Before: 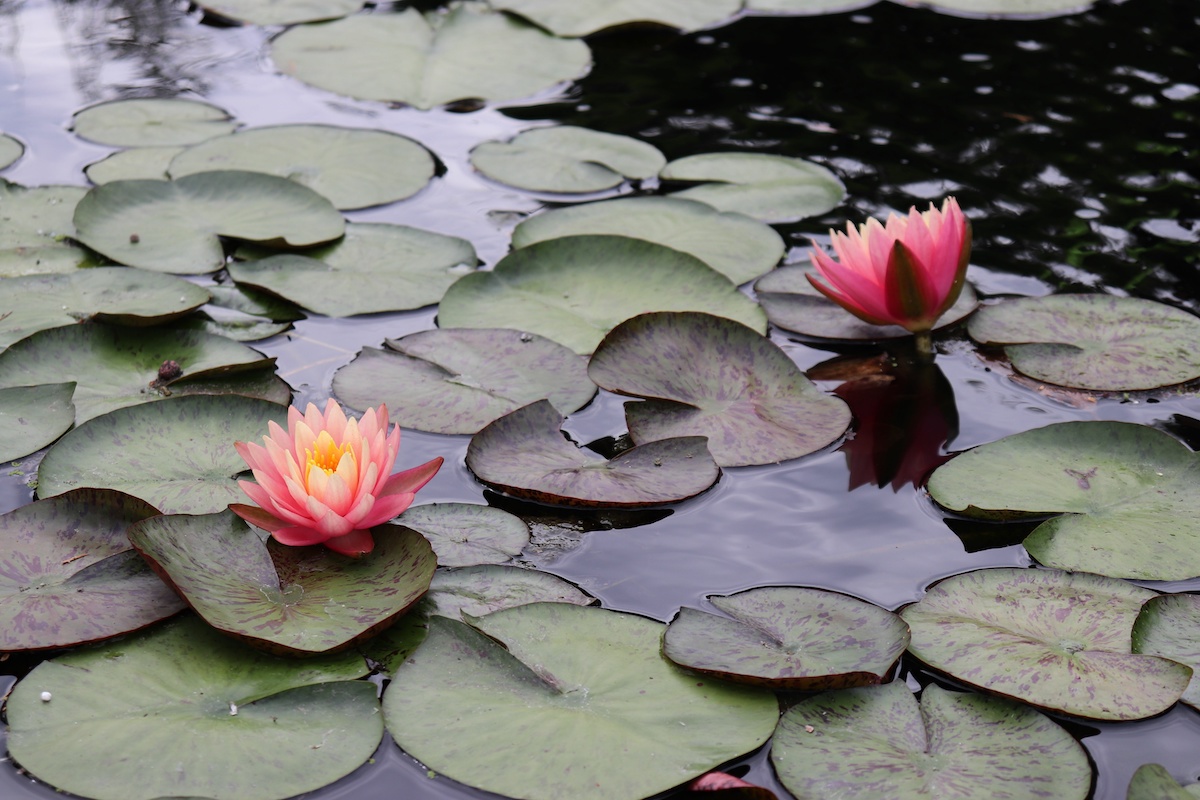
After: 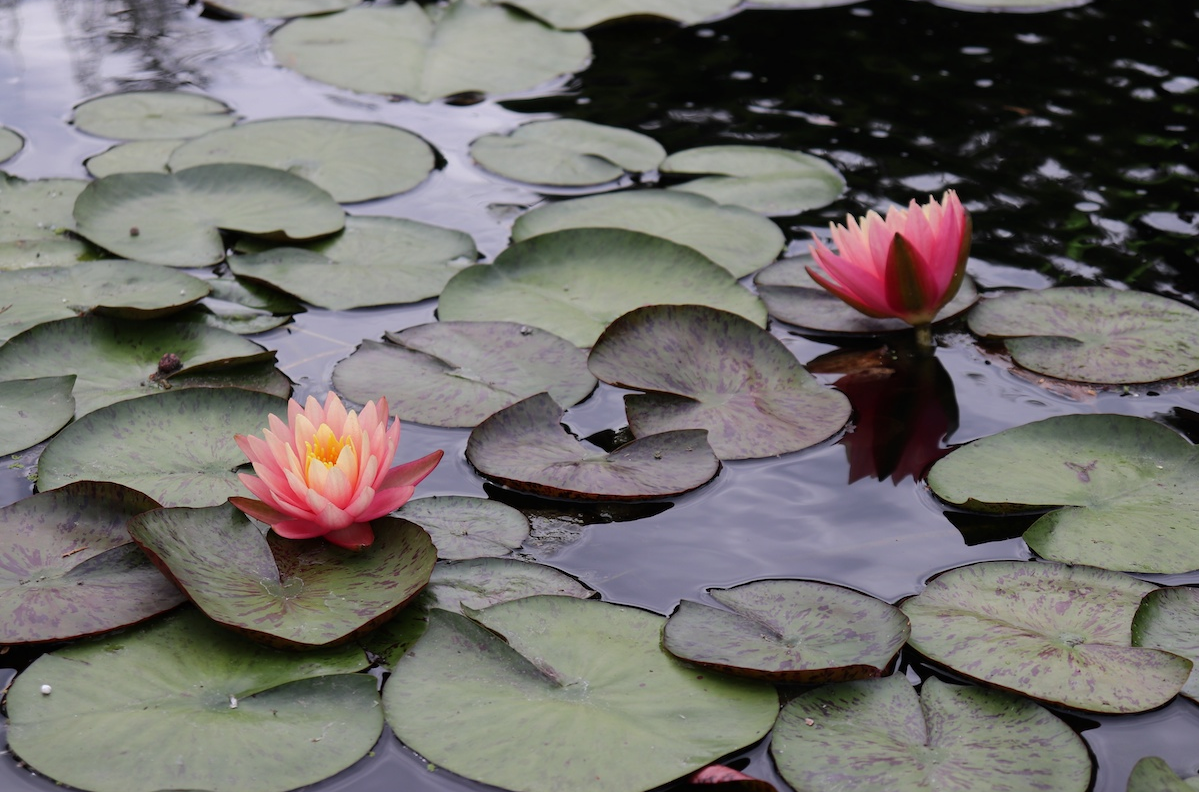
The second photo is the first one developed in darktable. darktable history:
tone equalizer: edges refinement/feathering 500, mask exposure compensation -1.57 EV, preserve details no
crop: top 0.915%, right 0.083%
base curve: curves: ch0 [(0, 0) (0.74, 0.67) (1, 1)]
